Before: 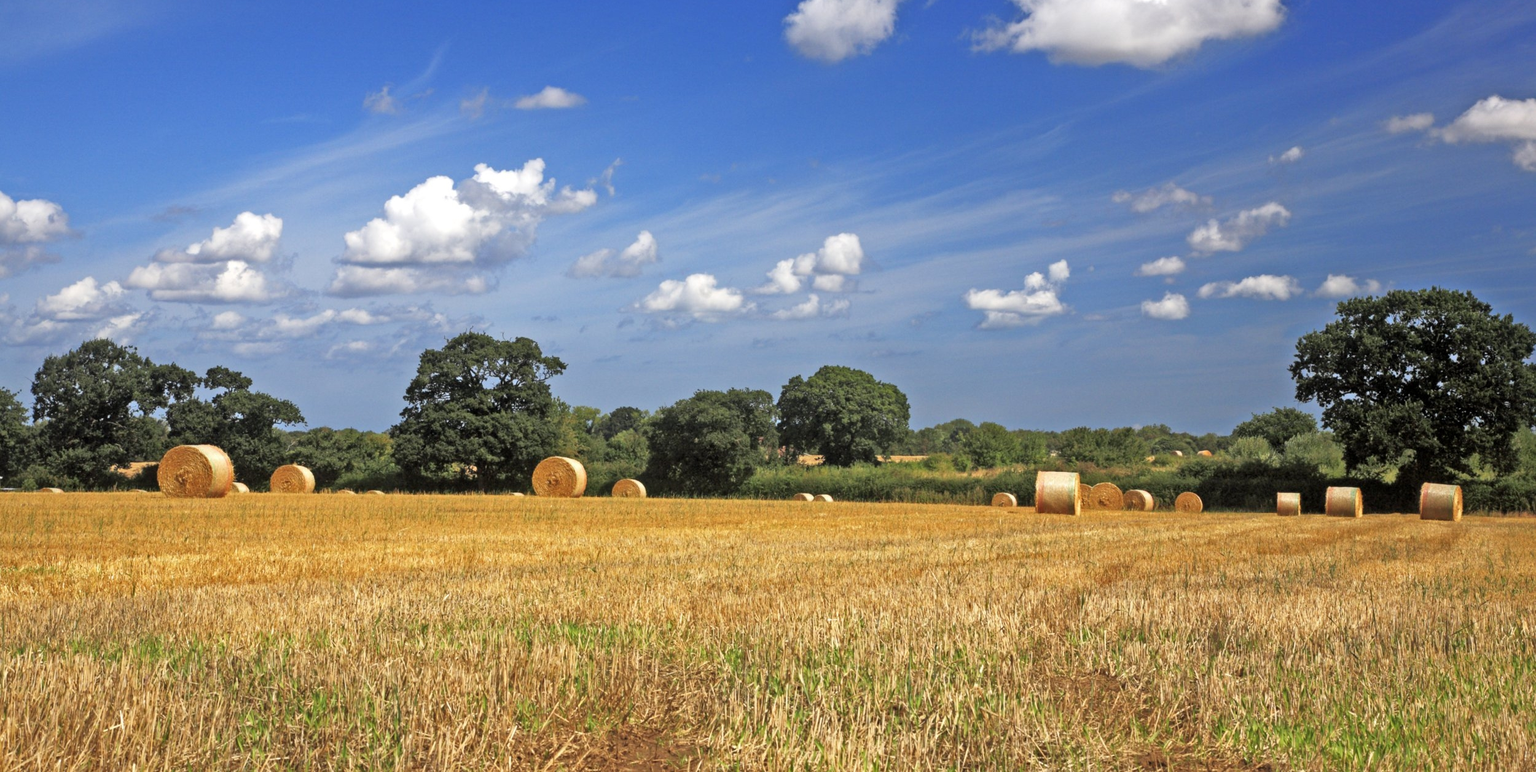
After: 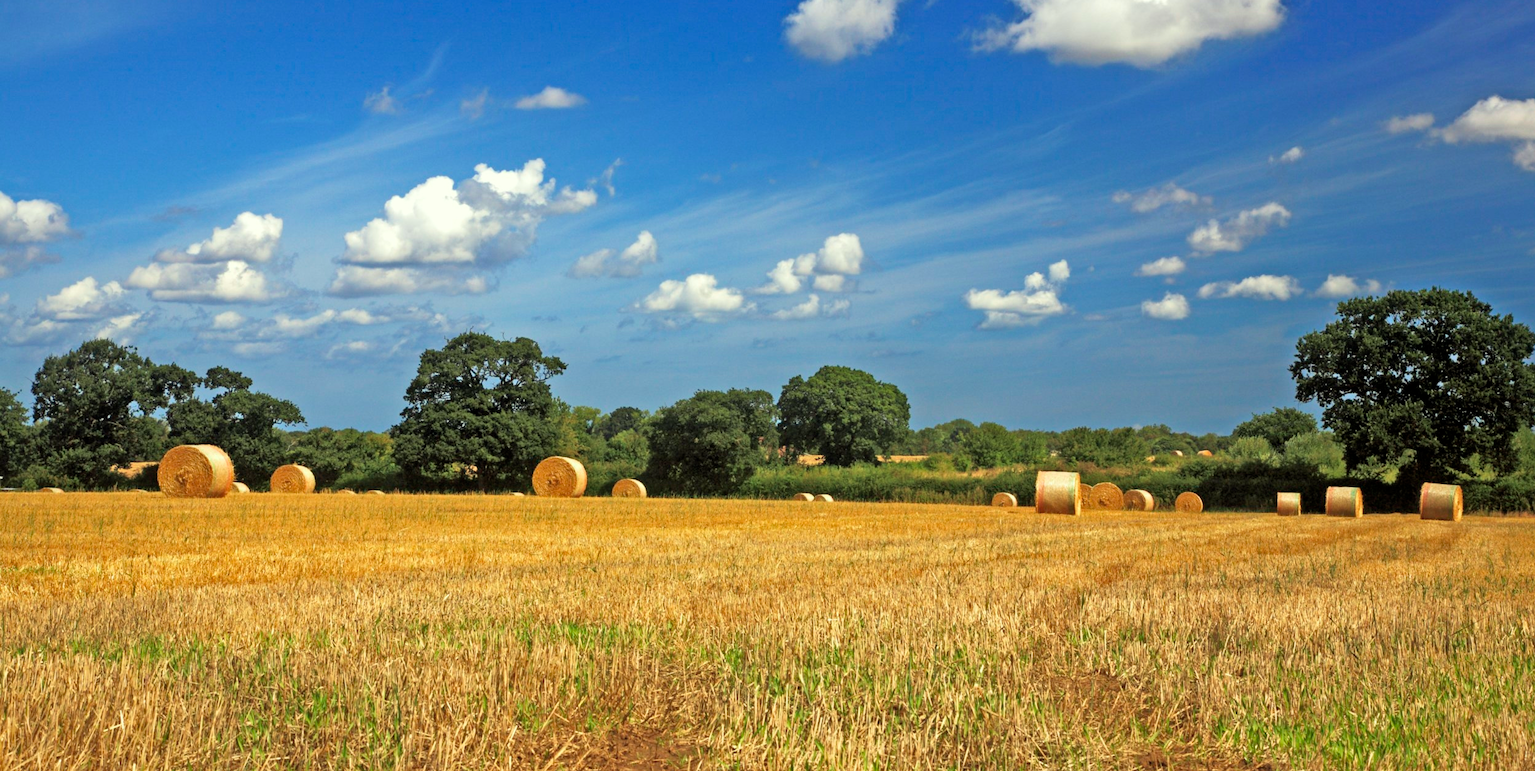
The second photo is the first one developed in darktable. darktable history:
color correction: highlights a* -4.33, highlights b* 7
velvia: on, module defaults
